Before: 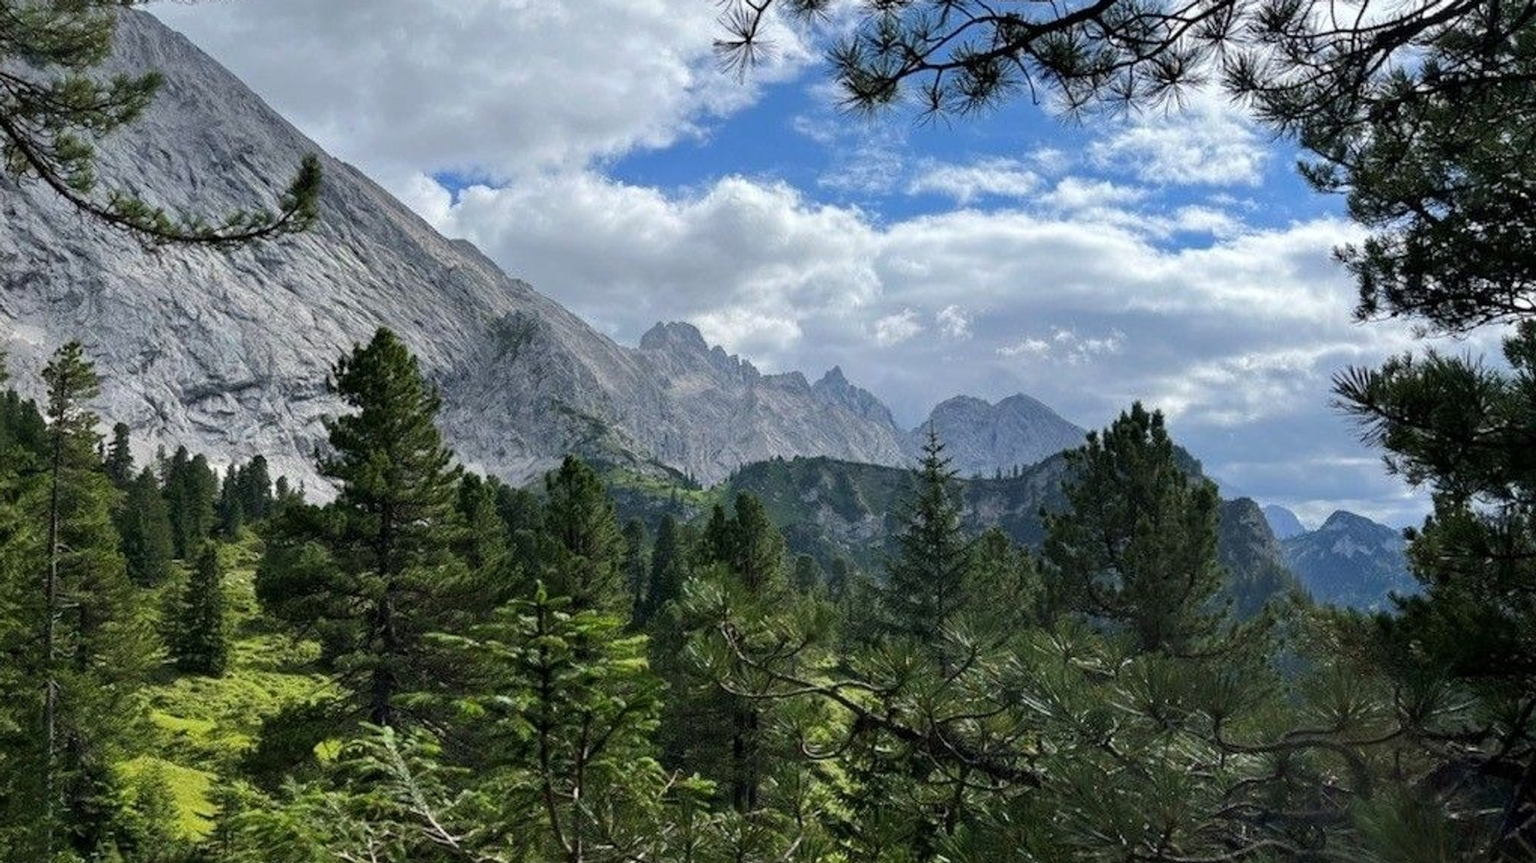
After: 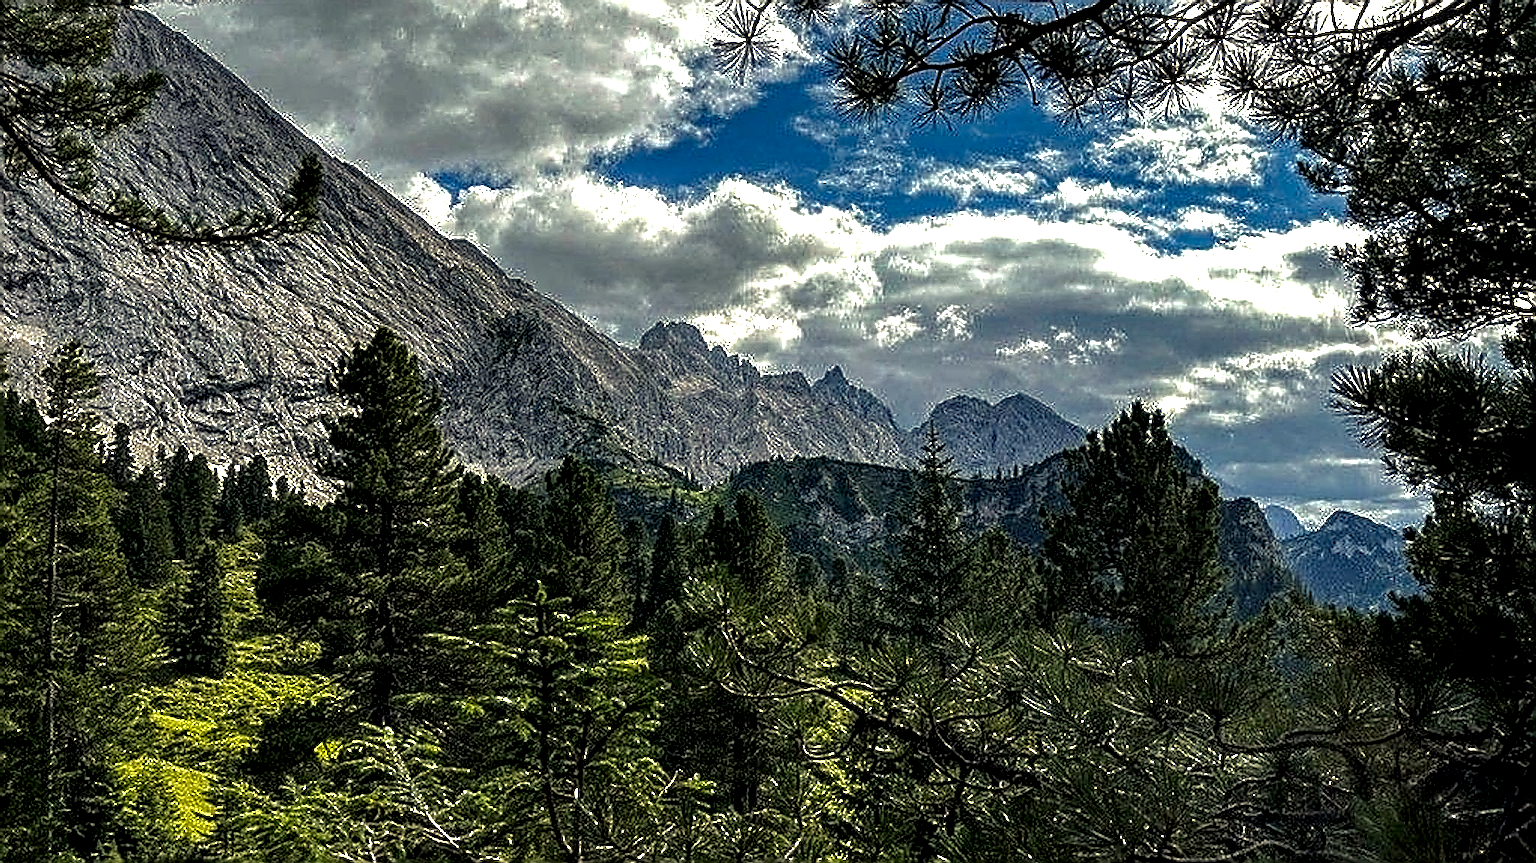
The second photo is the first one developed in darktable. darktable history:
sharpen: amount 1.857
color balance rgb: highlights gain › chroma 7.961%, highlights gain › hue 83.14°, perceptual saturation grading › global saturation 3.697%, perceptual brilliance grading › global brilliance 15.798%, perceptual brilliance grading › shadows -35.826%, global vibrance 29.822%
base curve: curves: ch0 [(0, 0) (0.826, 0.587) (1, 1)]
local contrast: highlights 16%, detail 188%
levels: mode automatic, levels [0.026, 0.507, 0.987]
haze removal: strength 0.295, distance 0.251, compatibility mode true, adaptive false
